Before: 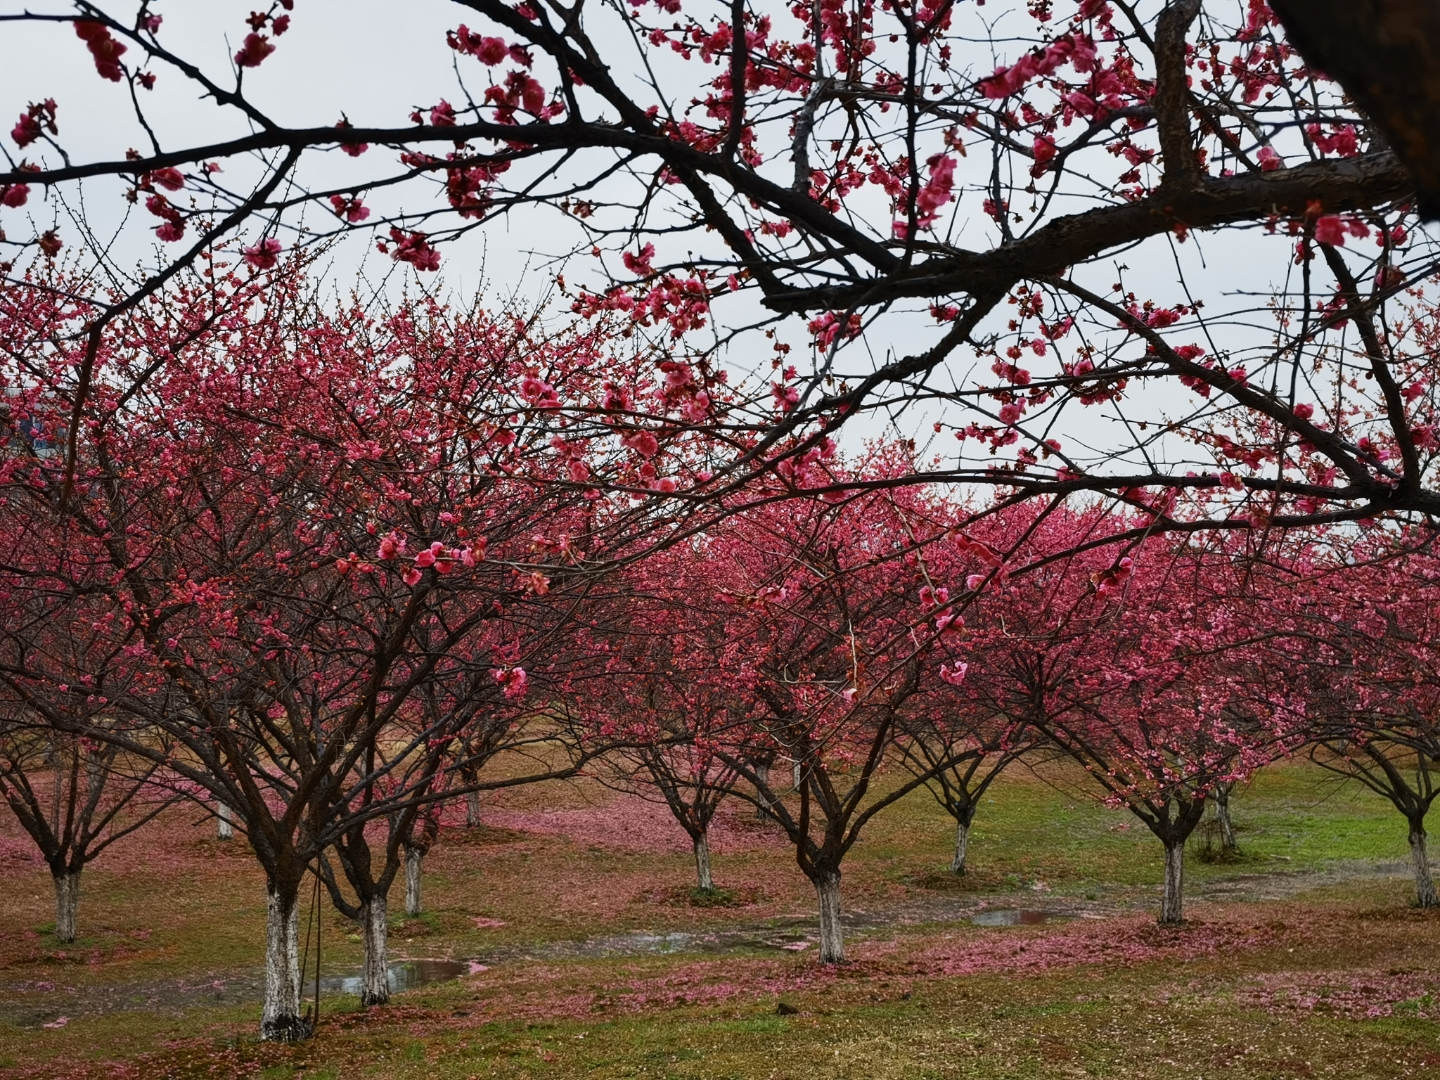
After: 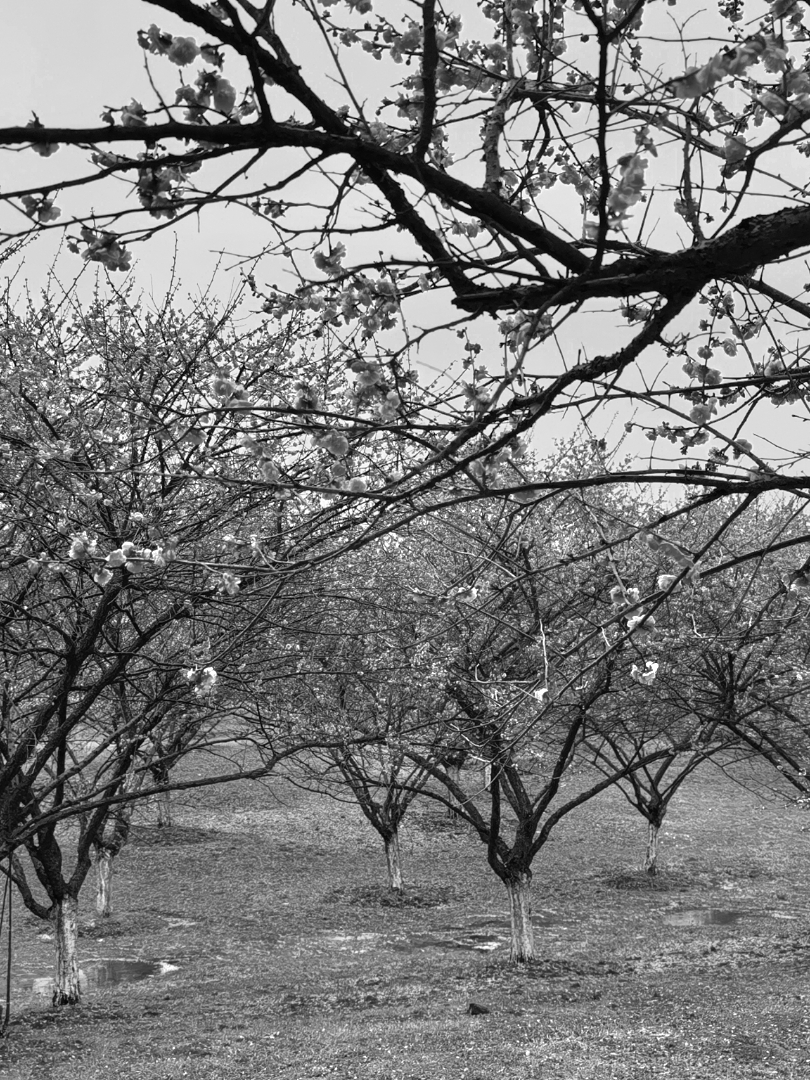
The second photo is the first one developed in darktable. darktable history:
color zones: curves: ch0 [(0.002, 0.593) (0.143, 0.417) (0.285, 0.541) (0.455, 0.289) (0.608, 0.327) (0.727, 0.283) (0.869, 0.571) (1, 0.603)]; ch1 [(0, 0) (0.143, 0) (0.286, 0) (0.429, 0) (0.571, 0) (0.714, 0) (0.857, 0)]
tone equalizer: -7 EV 0.15 EV, -6 EV 0.6 EV, -5 EV 1.15 EV, -4 EV 1.33 EV, -3 EV 1.15 EV, -2 EV 0.6 EV, -1 EV 0.15 EV, mask exposure compensation -0.5 EV
crop: left 21.496%, right 22.254%
